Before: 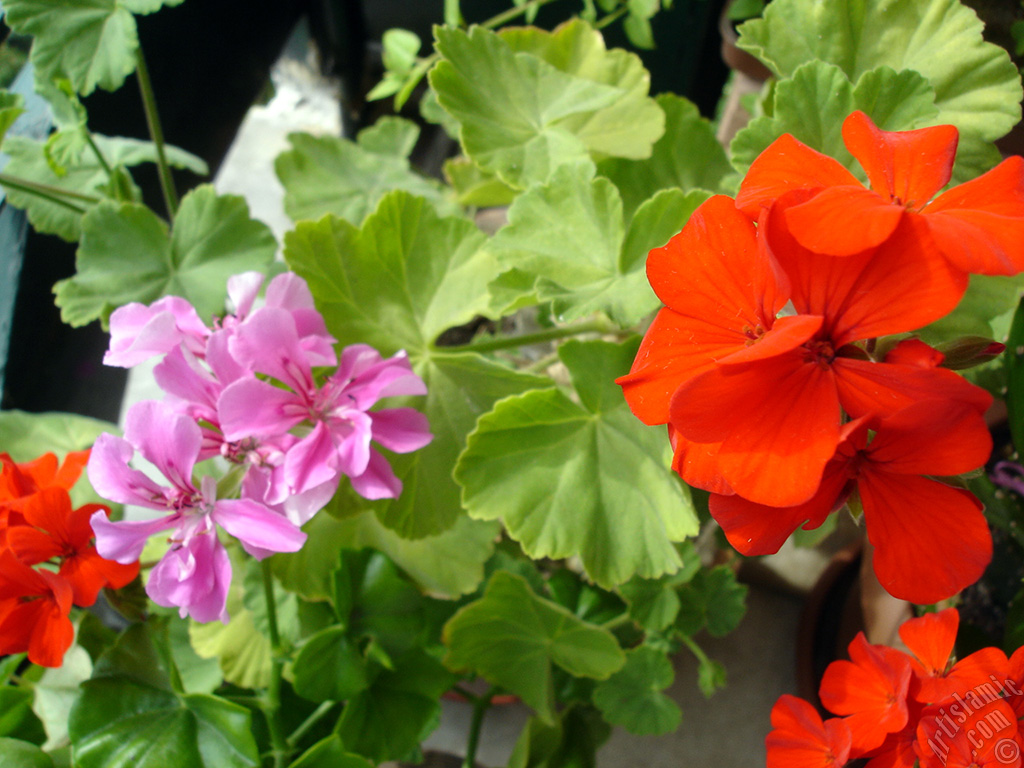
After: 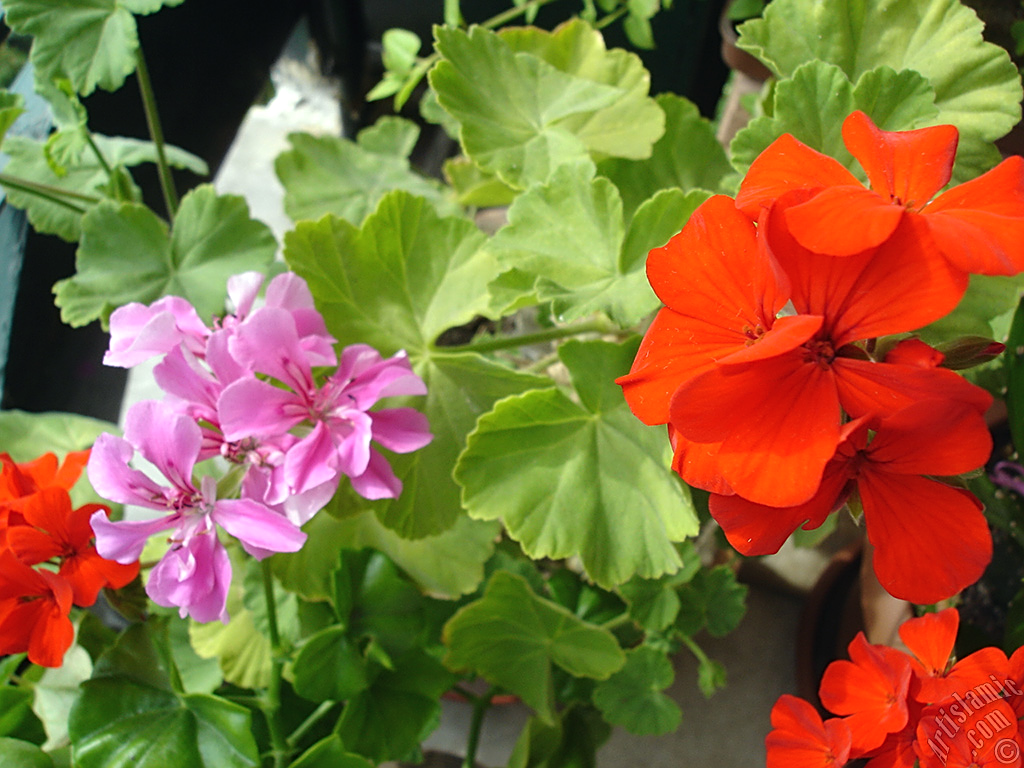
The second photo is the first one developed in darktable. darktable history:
exposure: black level correction -0.002, exposure 0.031 EV, compensate highlight preservation false
sharpen: on, module defaults
